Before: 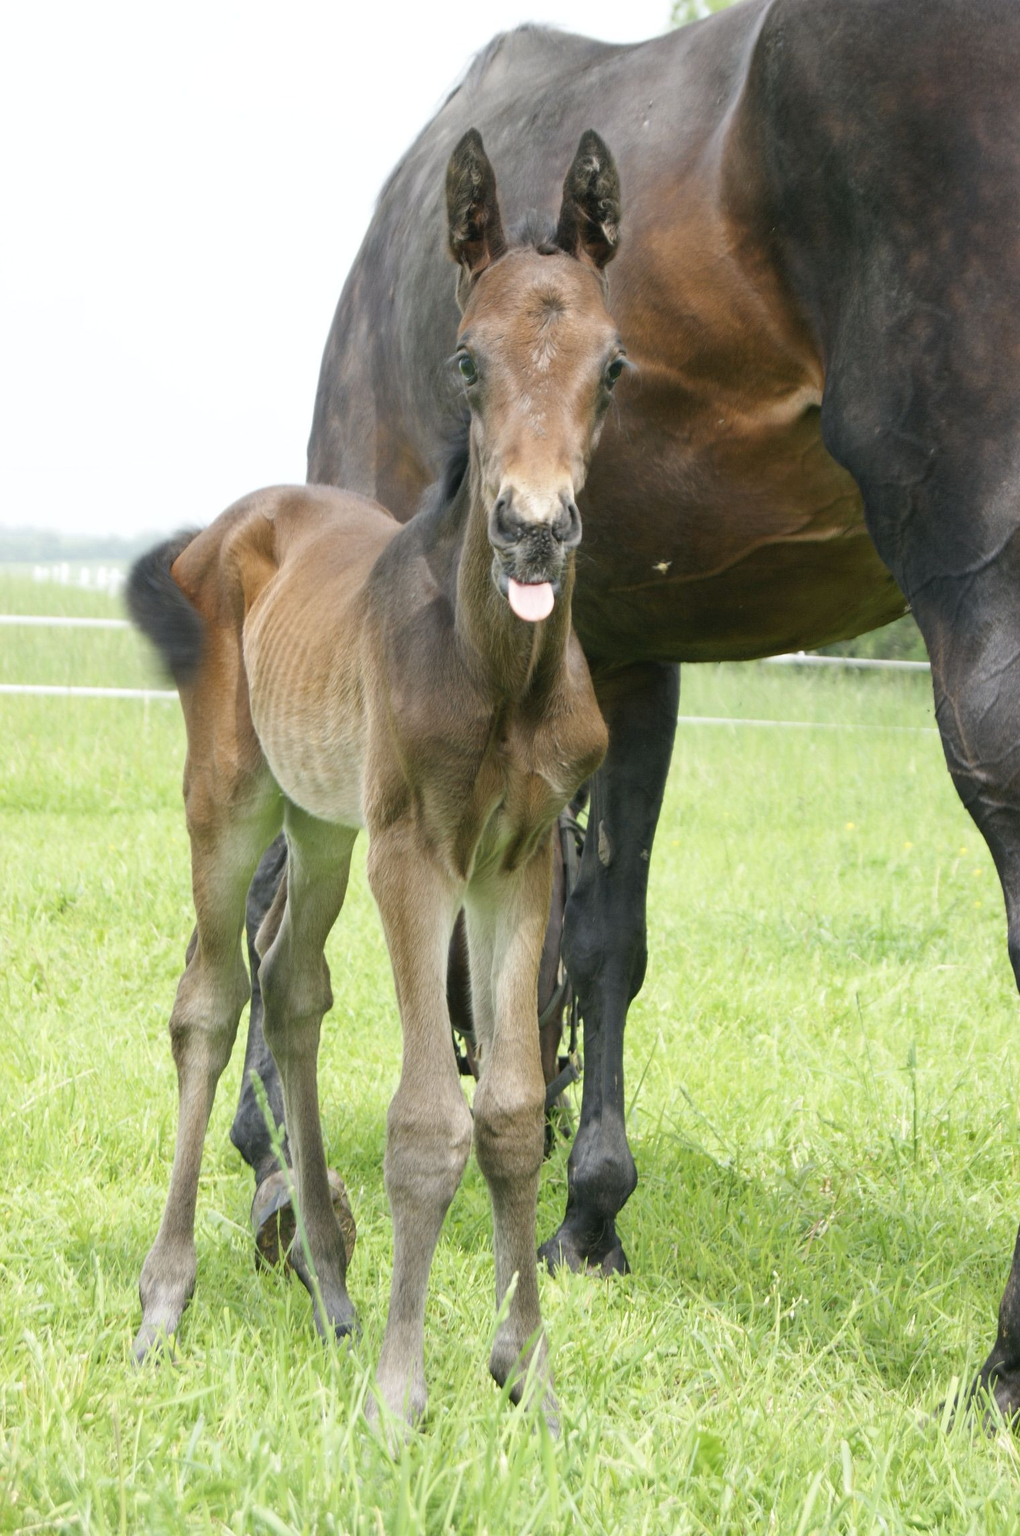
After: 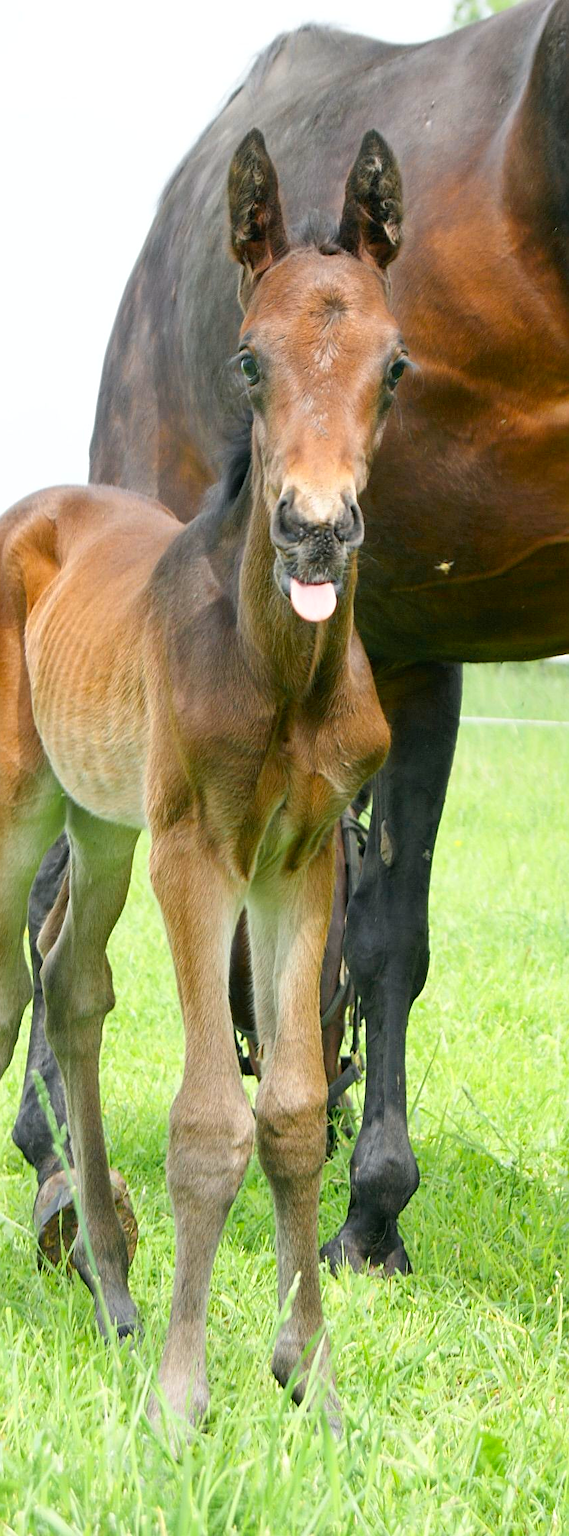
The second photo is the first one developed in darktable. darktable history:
sharpen: on, module defaults
color zones: curves: ch0 [(0.224, 0.526) (0.75, 0.5)]; ch1 [(0.055, 0.526) (0.224, 0.761) (0.377, 0.526) (0.75, 0.5)]
crop: left 21.427%, right 22.692%
